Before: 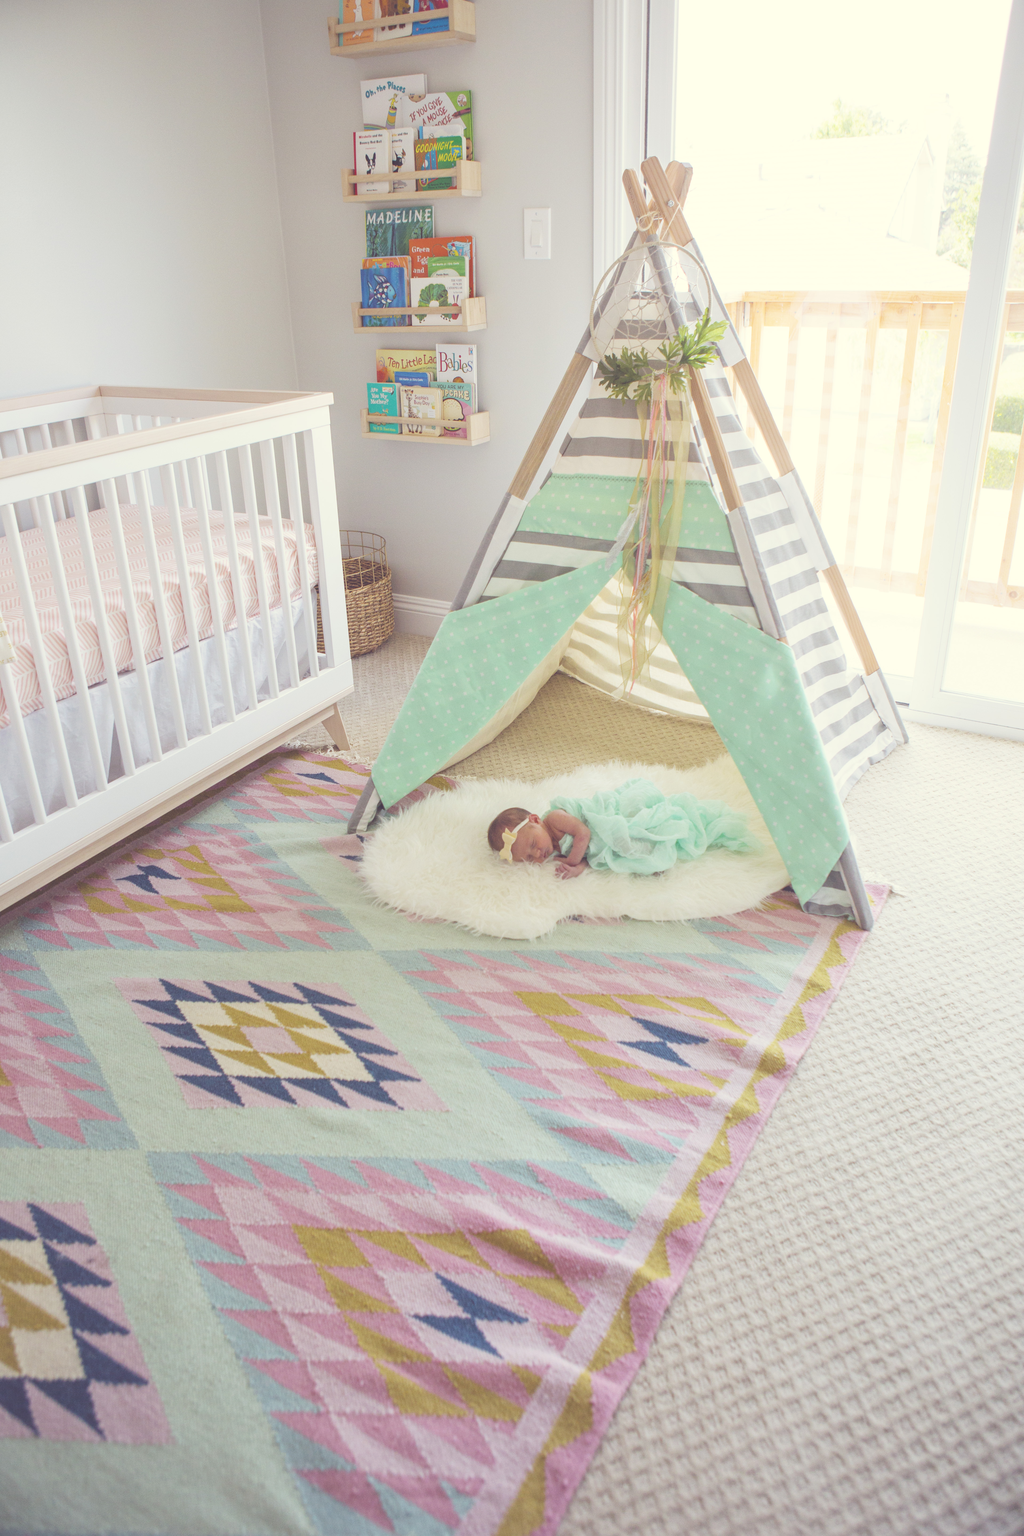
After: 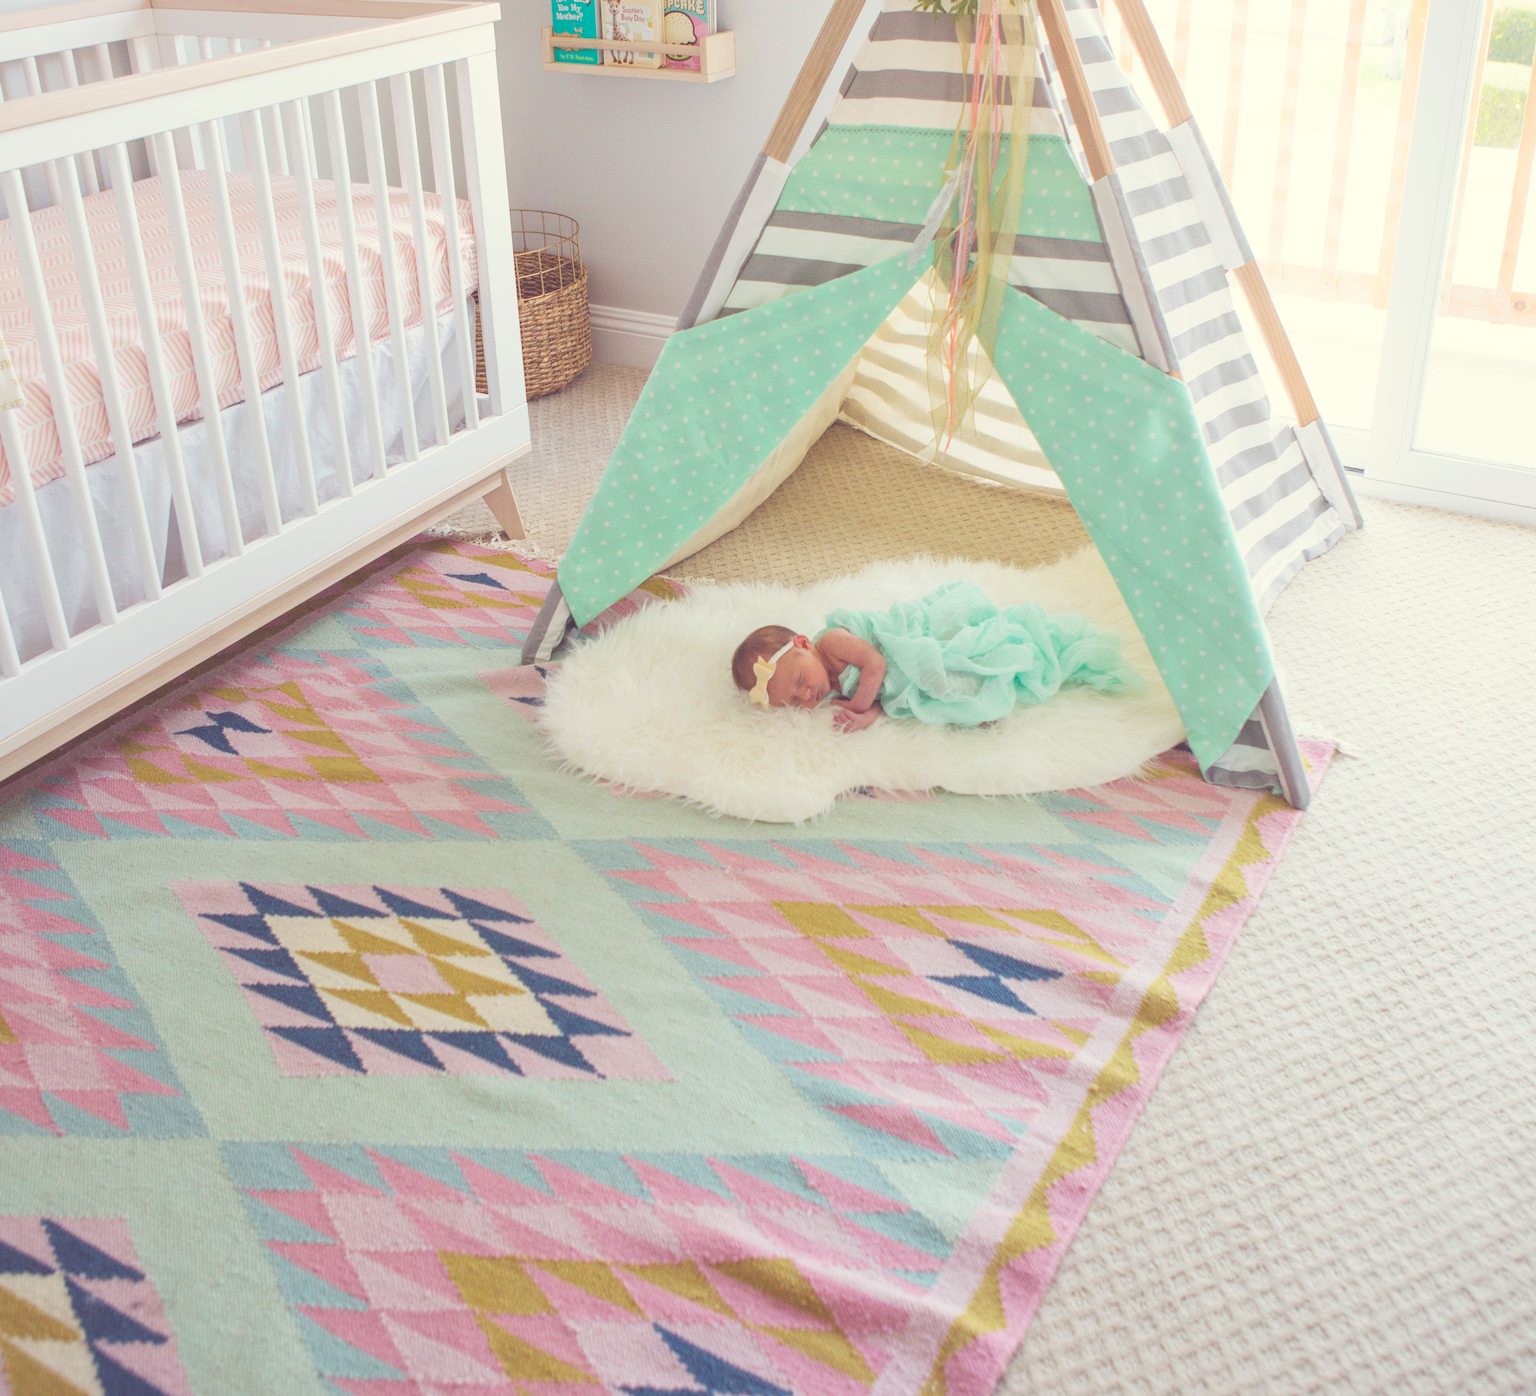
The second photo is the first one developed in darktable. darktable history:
crop and rotate: top 25.466%, bottom 13.935%
